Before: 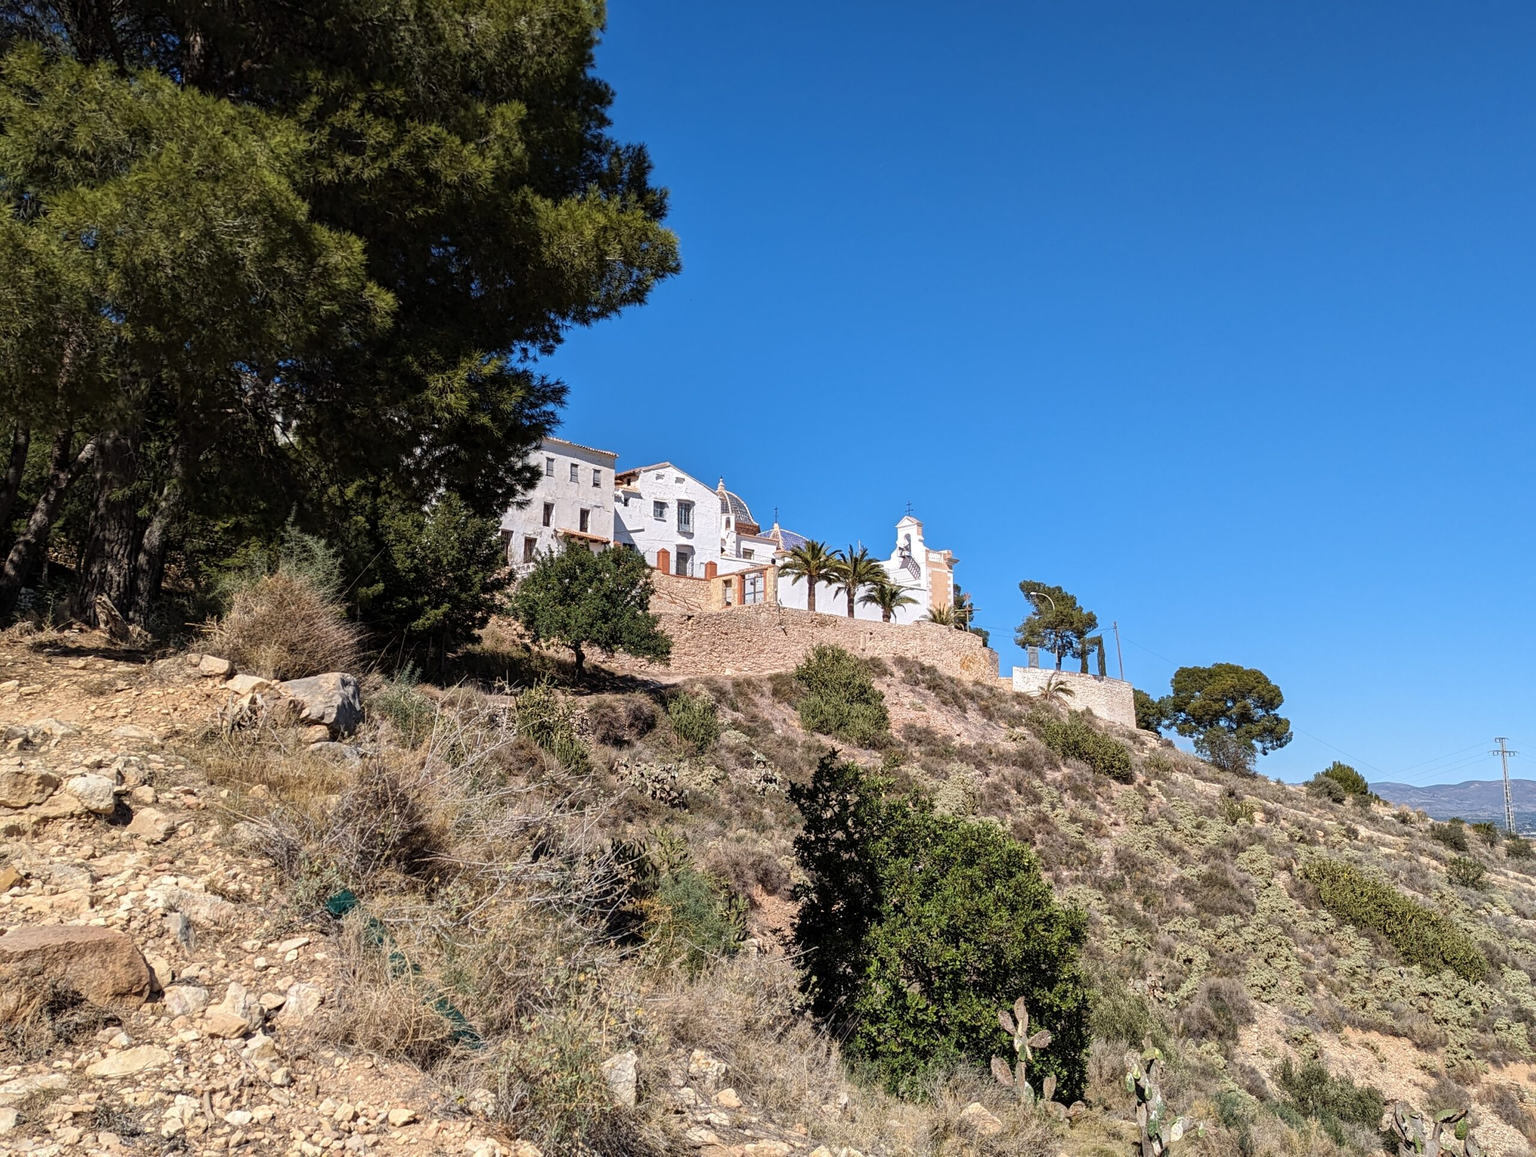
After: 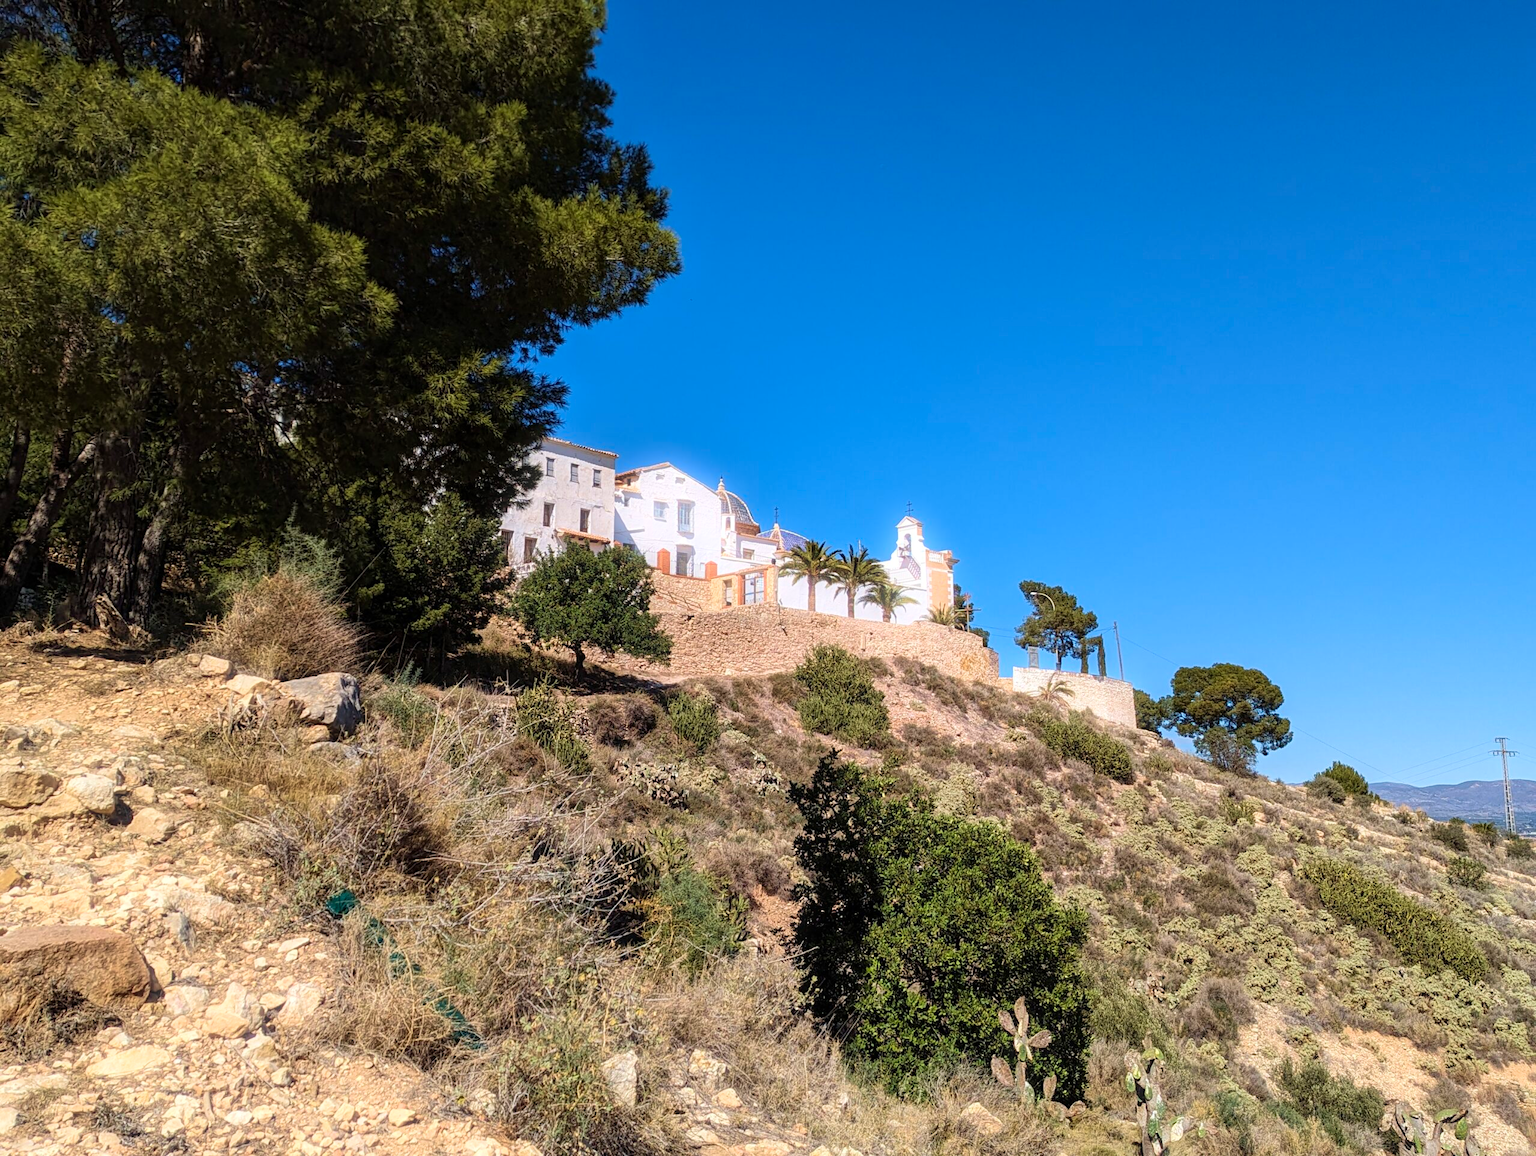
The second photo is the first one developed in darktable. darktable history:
velvia: on, module defaults
bloom: size 5%, threshold 95%, strength 15%
contrast brightness saturation: contrast 0.04, saturation 0.16
